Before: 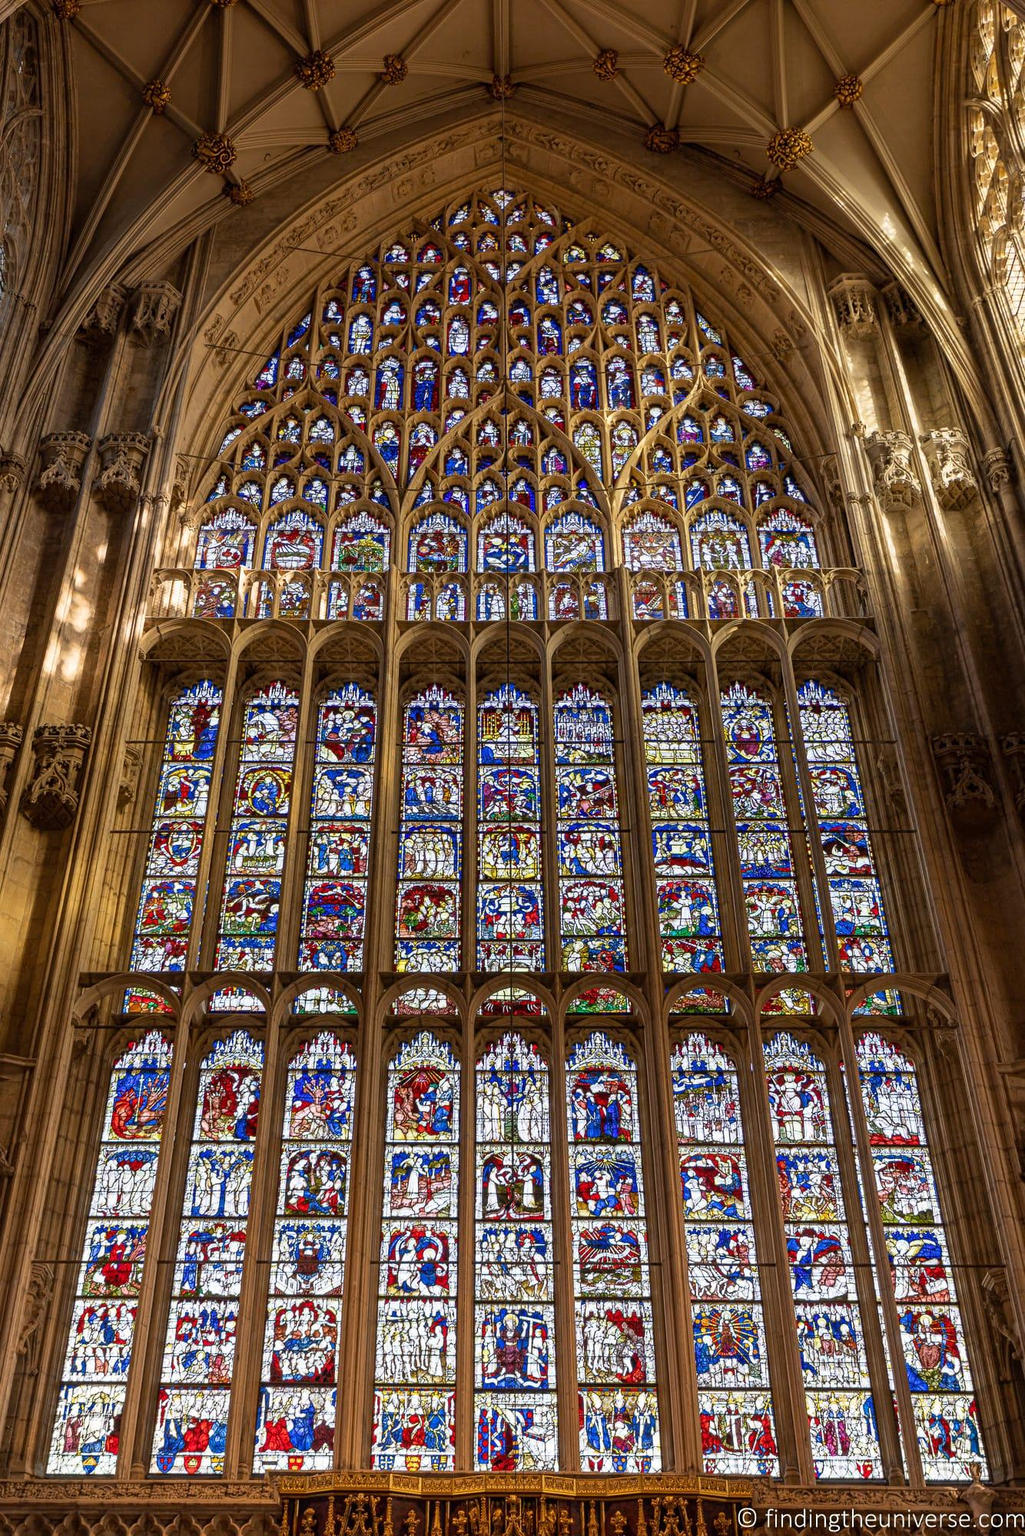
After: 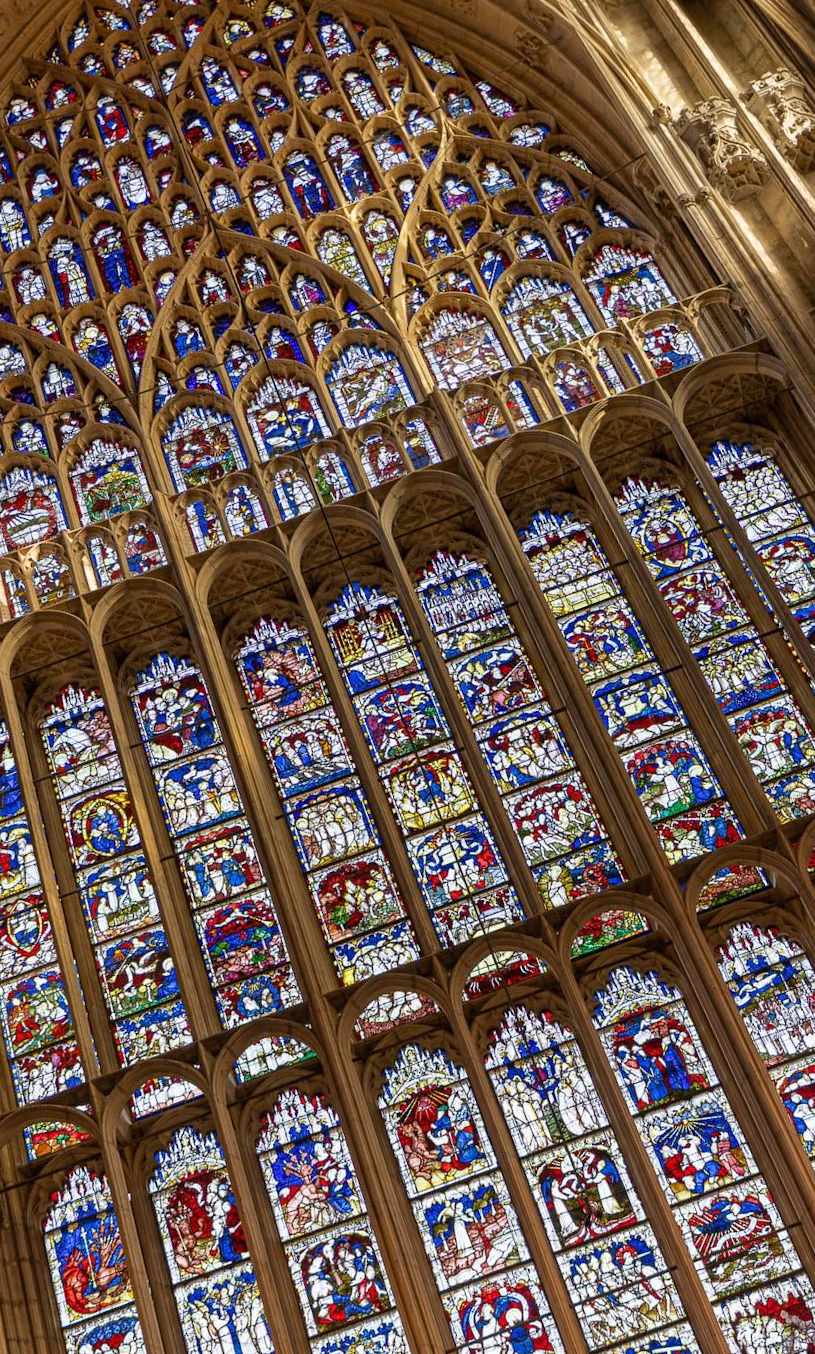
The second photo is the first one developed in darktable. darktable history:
crop and rotate: angle 20.44°, left 6.893%, right 3.86%, bottom 1.094%
